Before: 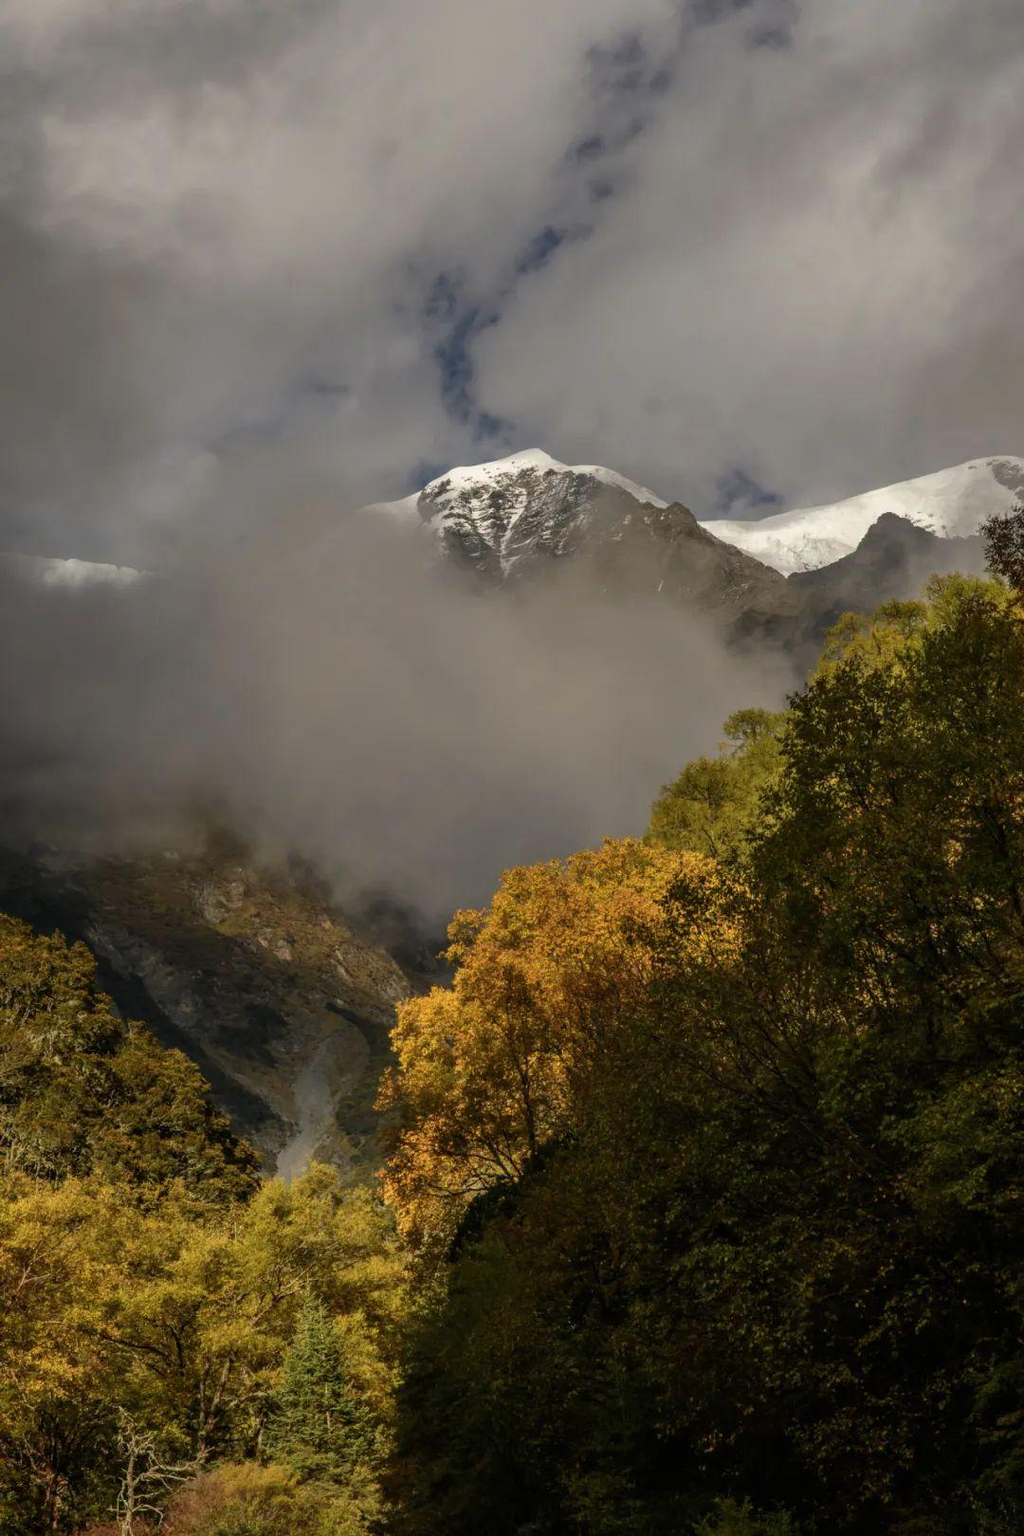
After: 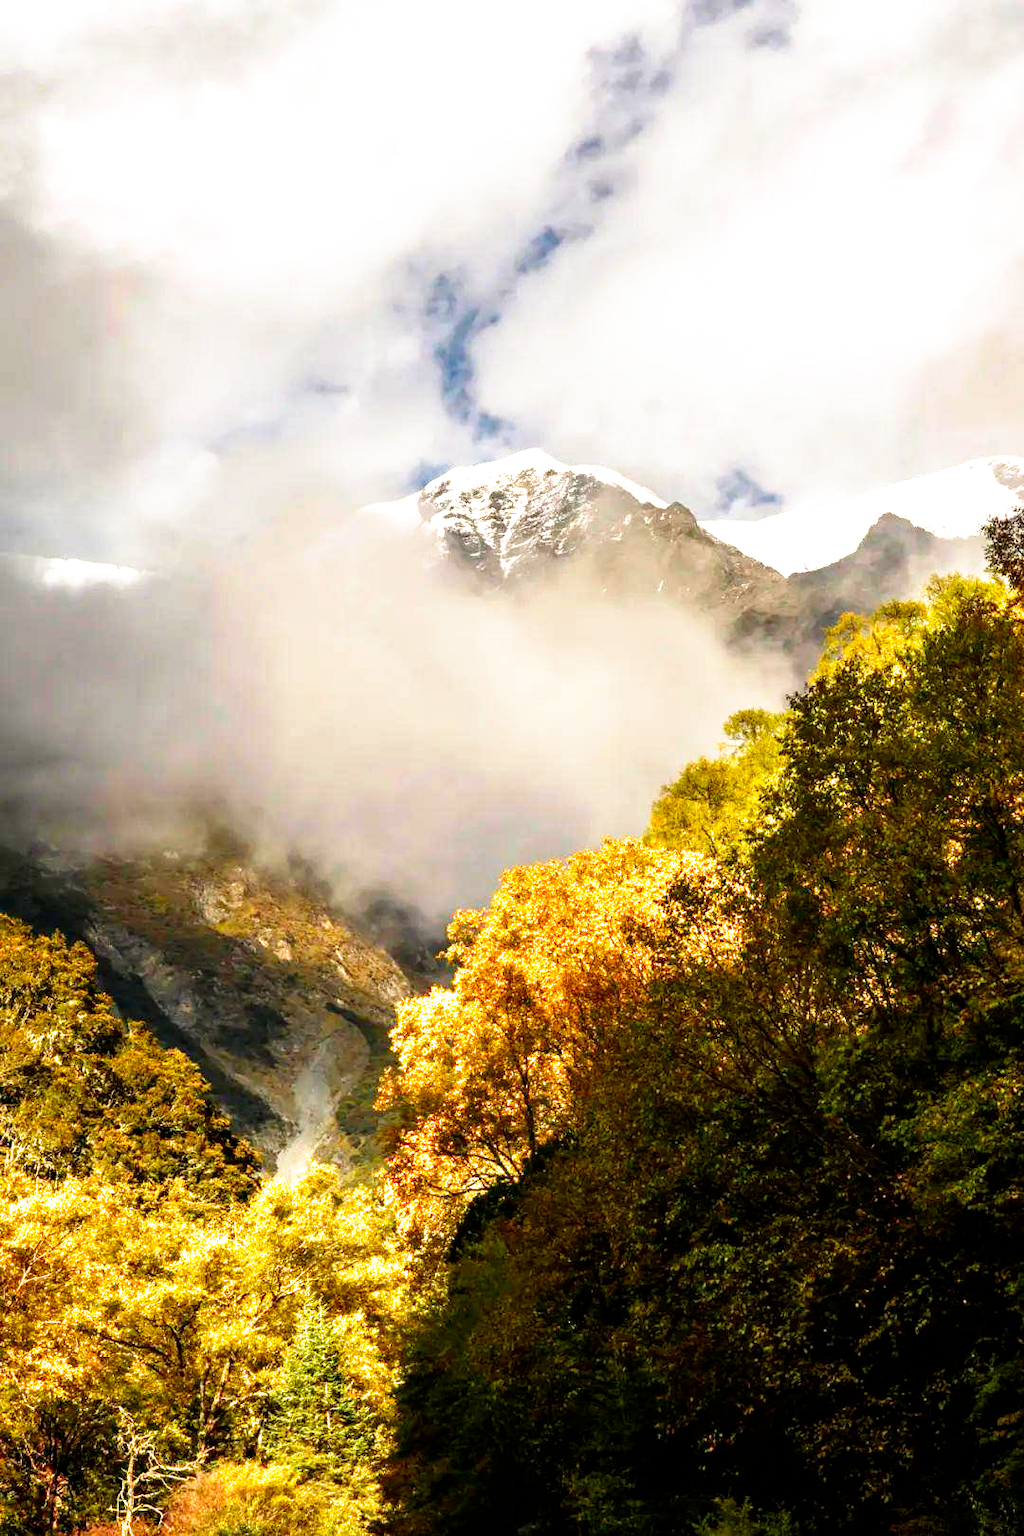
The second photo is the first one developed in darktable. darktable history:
filmic rgb: black relative exposure -8.66 EV, white relative exposure 2.71 EV, target black luminance 0%, hardness 6.27, latitude 77.05%, contrast 1.327, shadows ↔ highlights balance -0.308%, preserve chrominance no, color science v5 (2021)
exposure: black level correction 0, exposure 1.884 EV, compensate exposure bias true, compensate highlight preservation false
